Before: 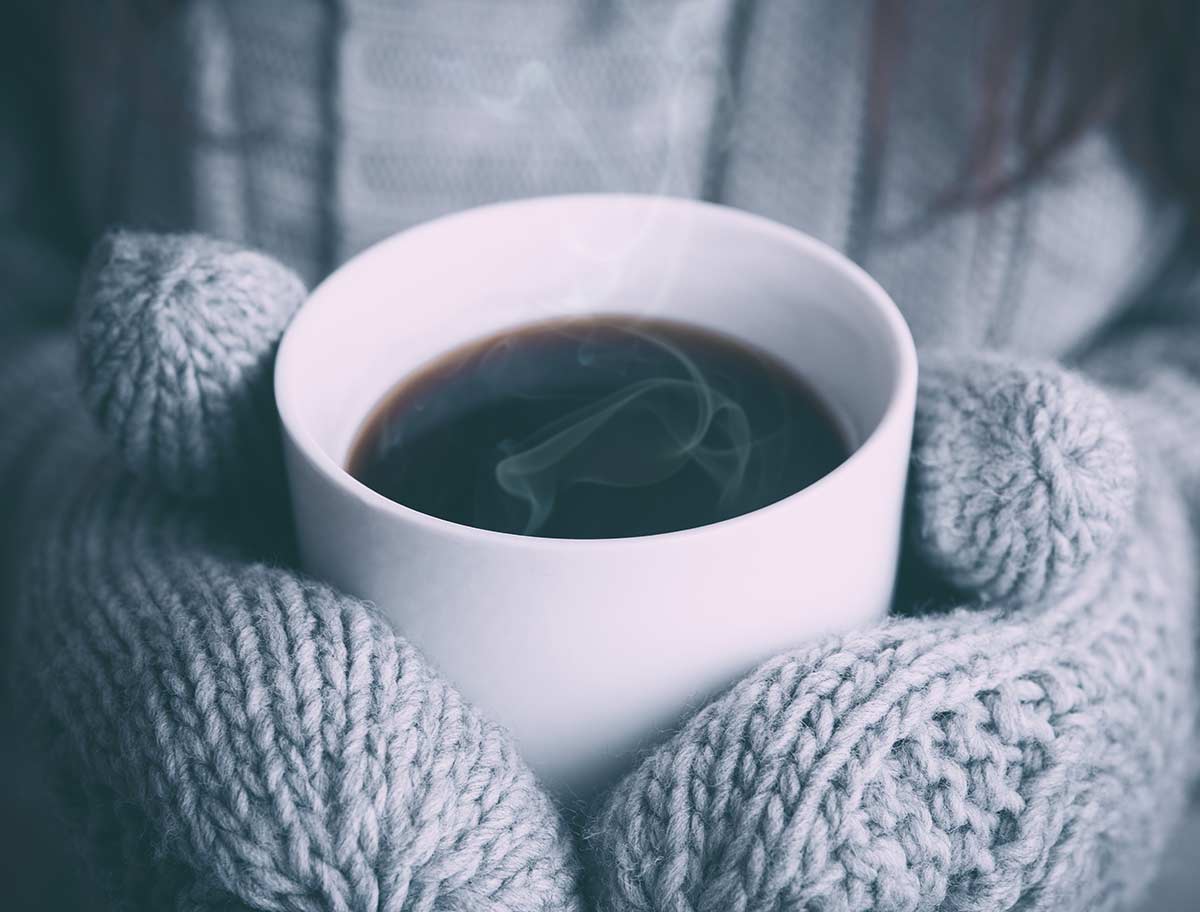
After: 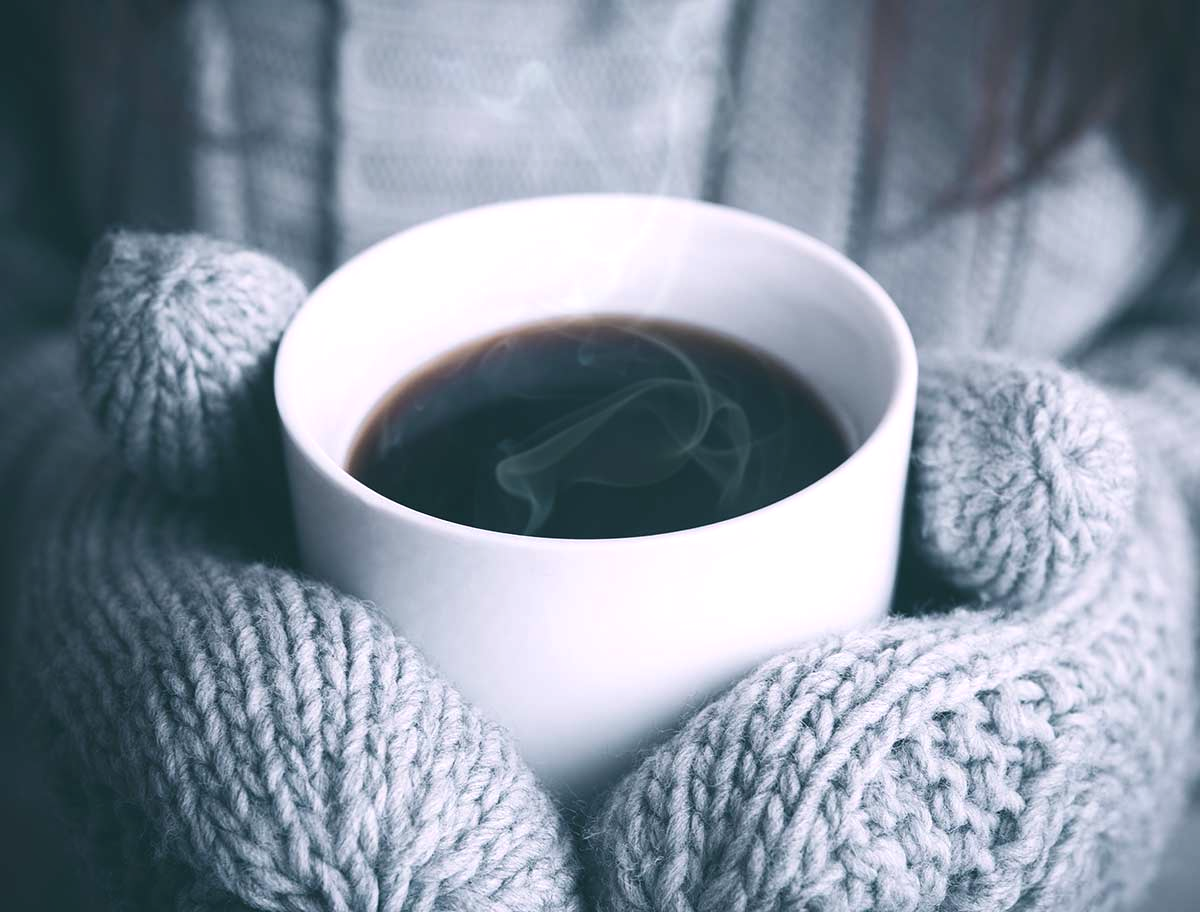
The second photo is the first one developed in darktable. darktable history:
tone equalizer: -8 EV -0.45 EV, -7 EV -0.359 EV, -6 EV -0.335 EV, -5 EV -0.199 EV, -3 EV 0.238 EV, -2 EV 0.319 EV, -1 EV 0.389 EV, +0 EV 0.399 EV, smoothing diameter 2.1%, edges refinement/feathering 23.52, mask exposure compensation -1.57 EV, filter diffusion 5
